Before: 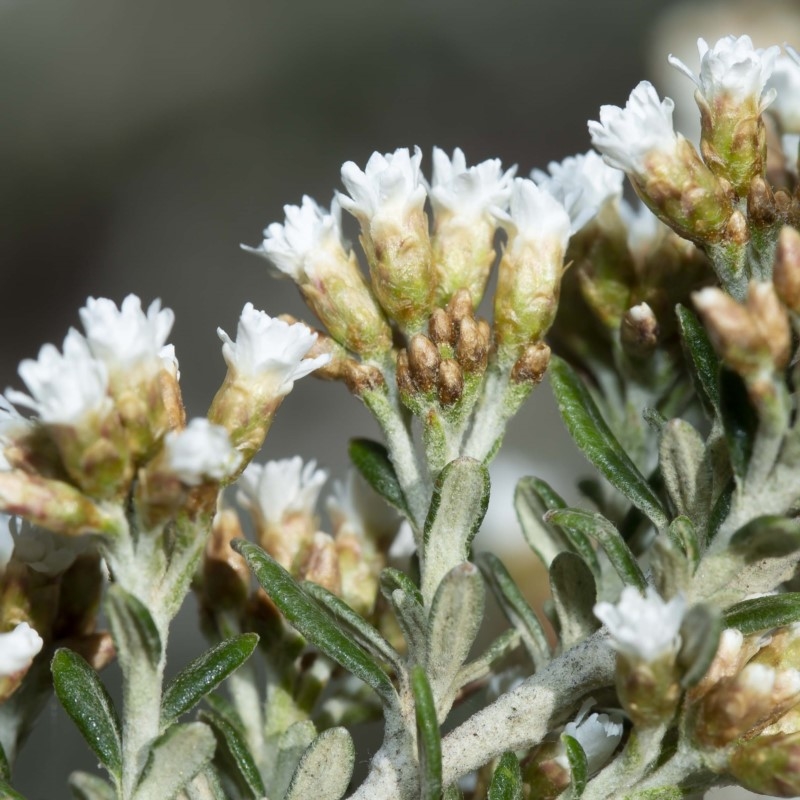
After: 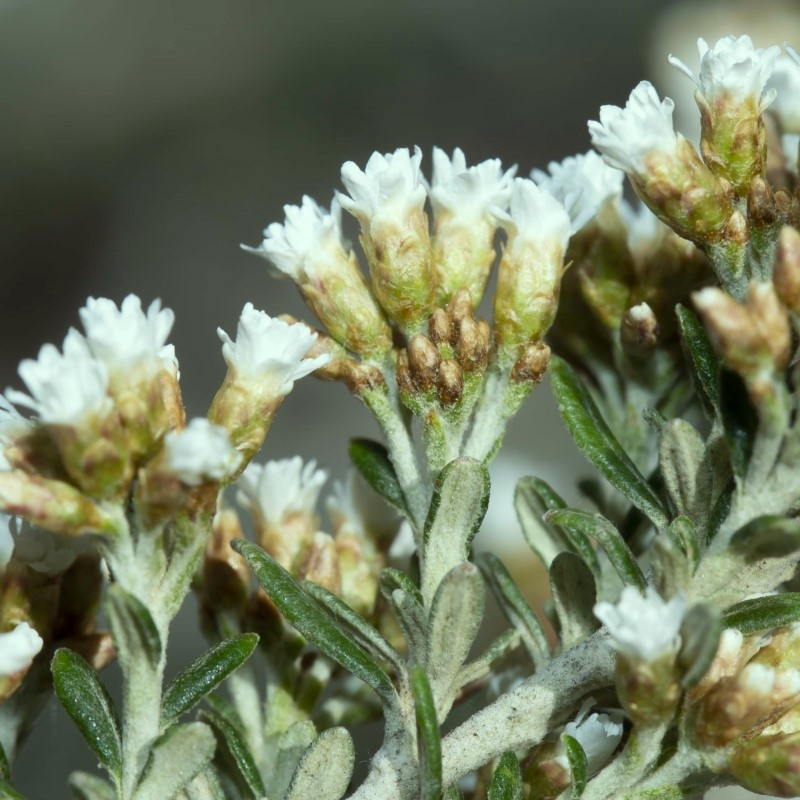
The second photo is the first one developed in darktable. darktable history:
color correction: highlights a* -8.26, highlights b* 3.61
